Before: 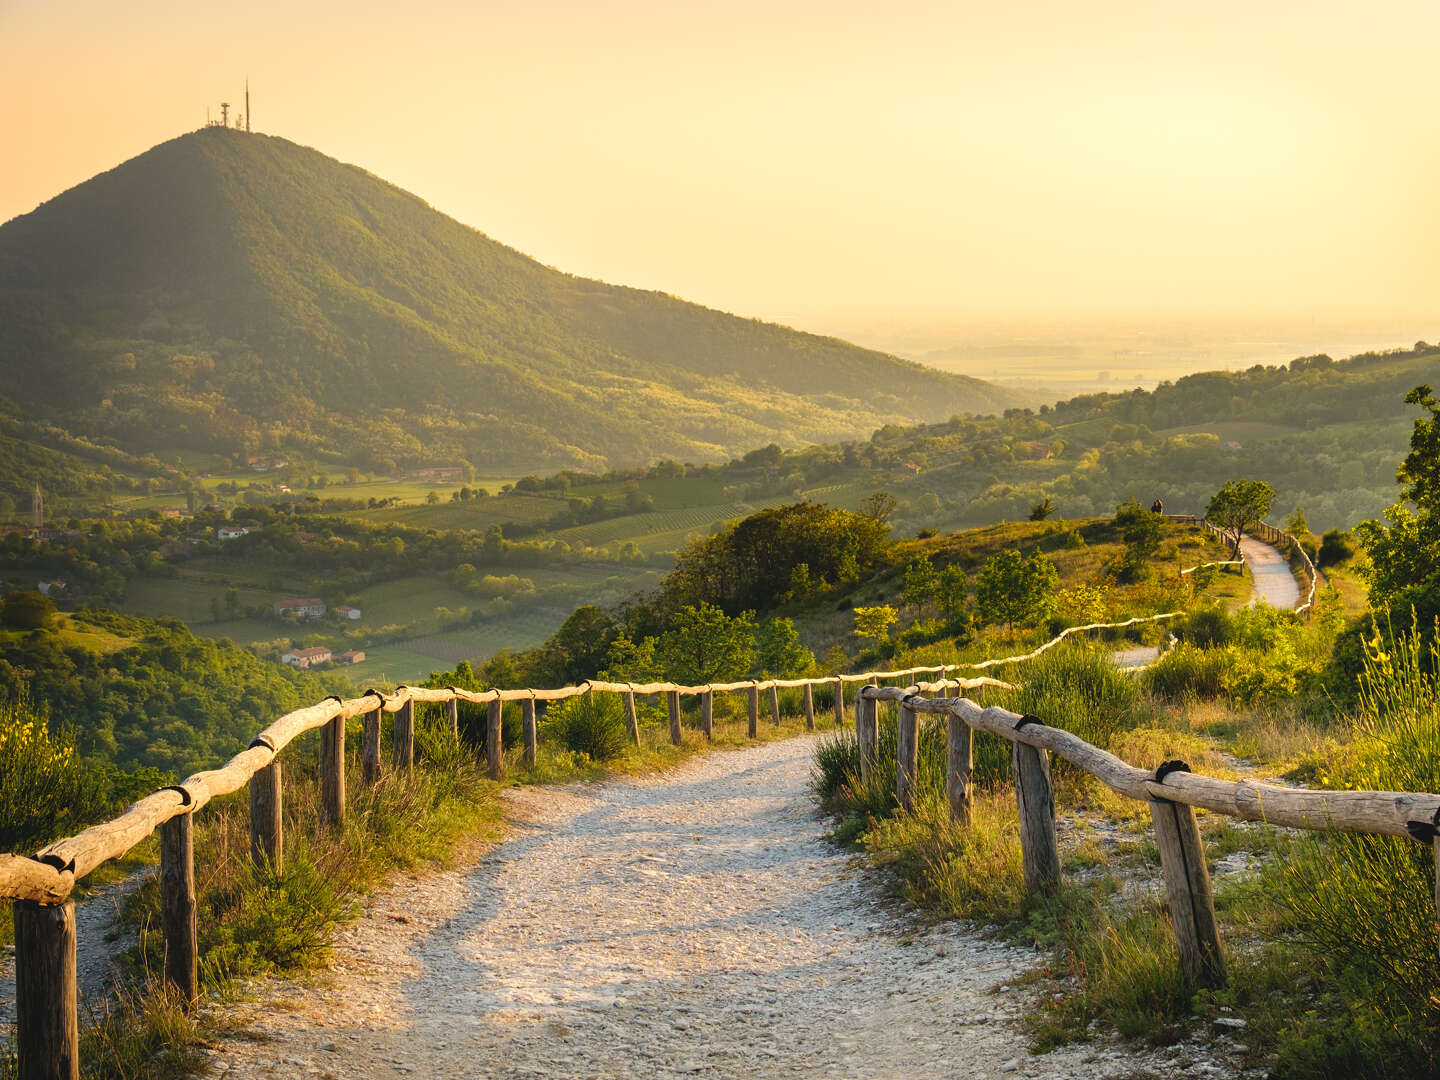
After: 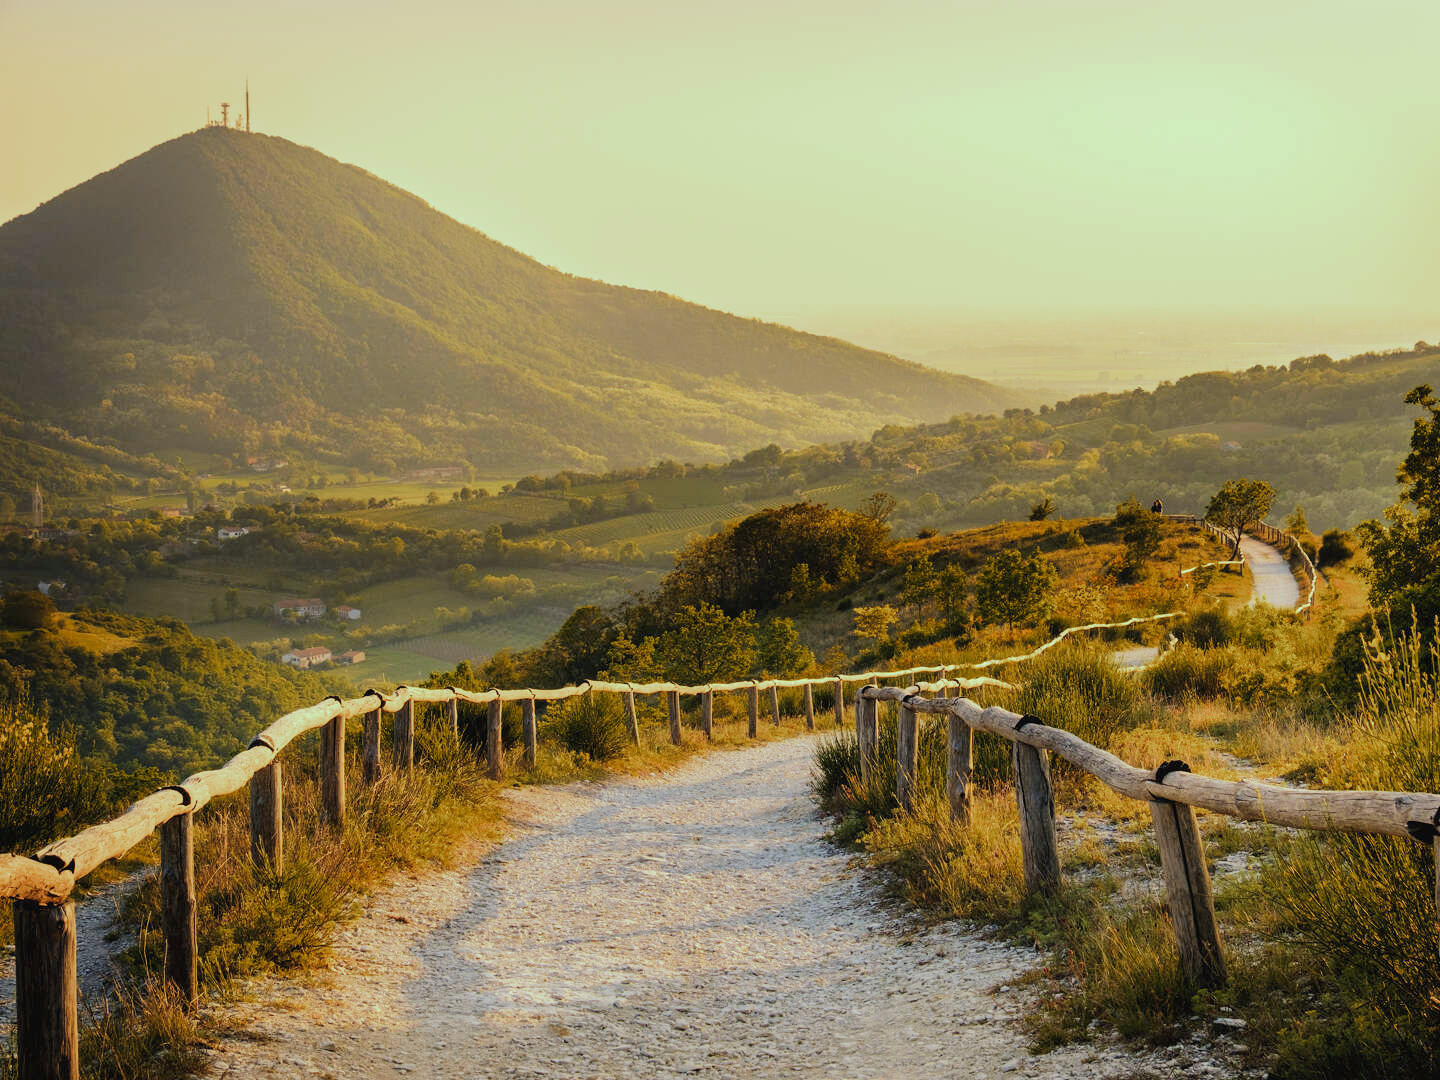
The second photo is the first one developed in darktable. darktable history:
tone curve: curves: ch0 [(0, 0) (0.003, 0.002) (0.011, 0.006) (0.025, 0.013) (0.044, 0.019) (0.069, 0.032) (0.1, 0.056) (0.136, 0.095) (0.177, 0.144) (0.224, 0.193) (0.277, 0.26) (0.335, 0.331) (0.399, 0.405) (0.468, 0.479) (0.543, 0.552) (0.623, 0.624) (0.709, 0.699) (0.801, 0.772) (0.898, 0.856) (1, 1)], preserve colors none
color look up table: target L [88.7, 87.28, 74.74, 83.95, 60.57, 65.6, 62.31, 61.47, 52.9, 34.59, 31.26, 202.46, 70.83, 75.49, 64.4, 68.34, 63.14, 60.28, 56.97, 47.93, 39, 49.62, 50.5, 47.51, 38.01, 34.52, 33.9, 21.1, 24.19, 93.72, 84.7, 73.03, 71.42, 64.92, 60.99, 61.91, 56.61, 51.28, 48.58, 41.73, 30.82, 32.34, 13.07, 6.064, 87.56, 74.55, 74.82, 54.85, 50.34], target a [-12.96, -30.98, -15.26, -10.74, -56.74, -17.28, -3.438, -42.74, 4.405, -28.1, -20.78, 0, -1.645, 18.75, 22.78, 18.65, 9.46, 29.95, 38.44, 58.5, 51.54, 58.64, 65.69, 61.64, 6.845, 34.43, 44.1, 9.184, 36.11, -8.099, 12.27, 24.33, 29.42, 27.74, 4.075, 11.76, 73.31, 49.72, 58.6, 10.97, 32.11, 38.61, 23.8, 13.94, -24.77, -45.6, -13.91, -12.88, -31.81], target b [37.75, 18.15, 57.15, 4.191, 45.6, 52.79, 21.1, 30.18, 48.79, 32.3, 4.125, -0.002, 54.76, 26.74, 49.46, 8.258, 53.32, 34.85, 55.93, -18.86, 36.78, 35.5, -2.963, 50.02, 4.095, 38.06, 4.603, 23.45, 25.71, -14.98, -30.69, -8.823, -40.44, -46.61, -46.99, -73.13, -41.82, -16.91, -90.39, -70.42, -28.36, -92.52, -43.73, -11.19, -8.194, -11.18, -47.32, -18.89, -3.443], num patches 49
